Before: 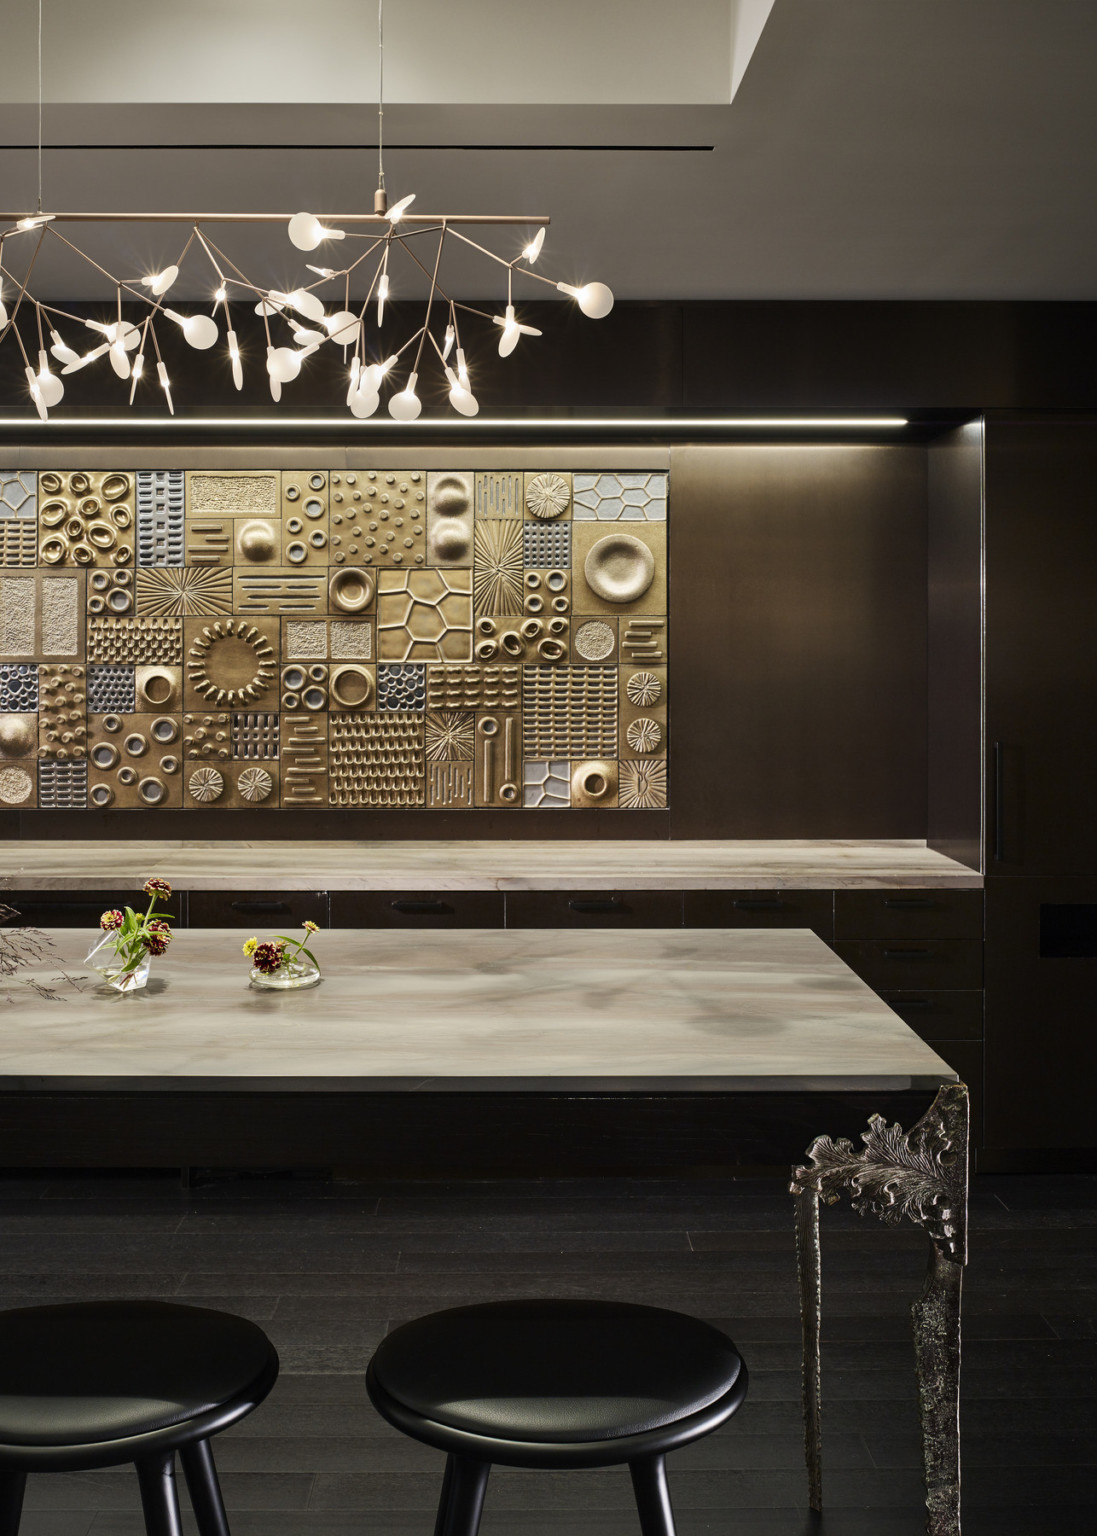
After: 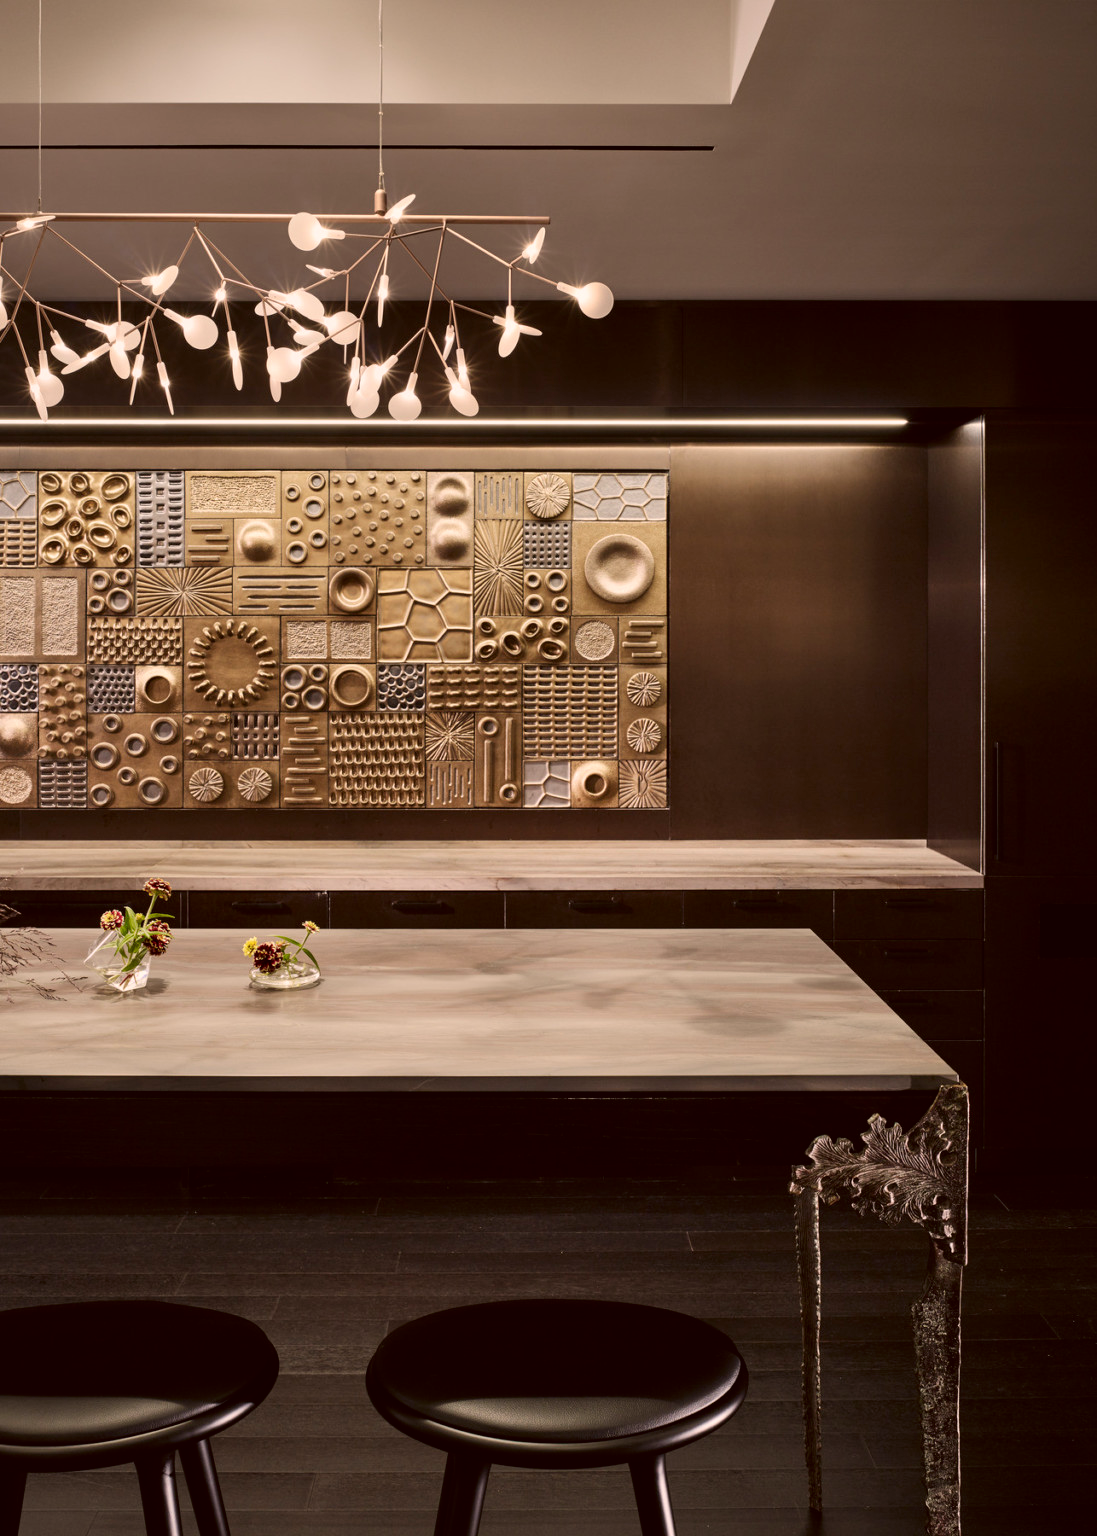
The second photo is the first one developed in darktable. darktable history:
color correction: highlights a* 10.2, highlights b* 9.7, shadows a* 8.21, shadows b* 7.75, saturation 0.809
